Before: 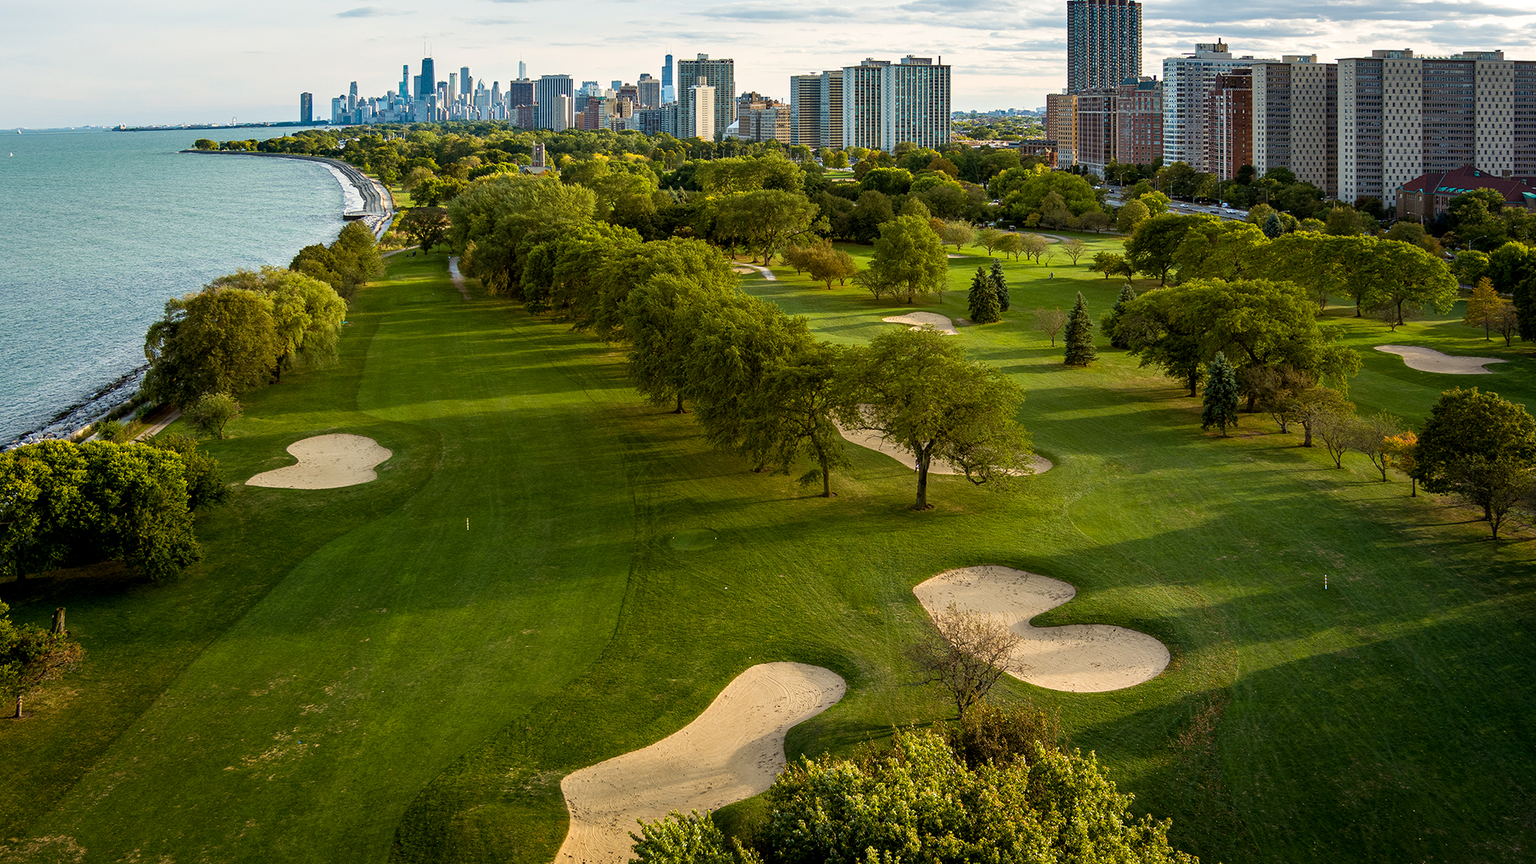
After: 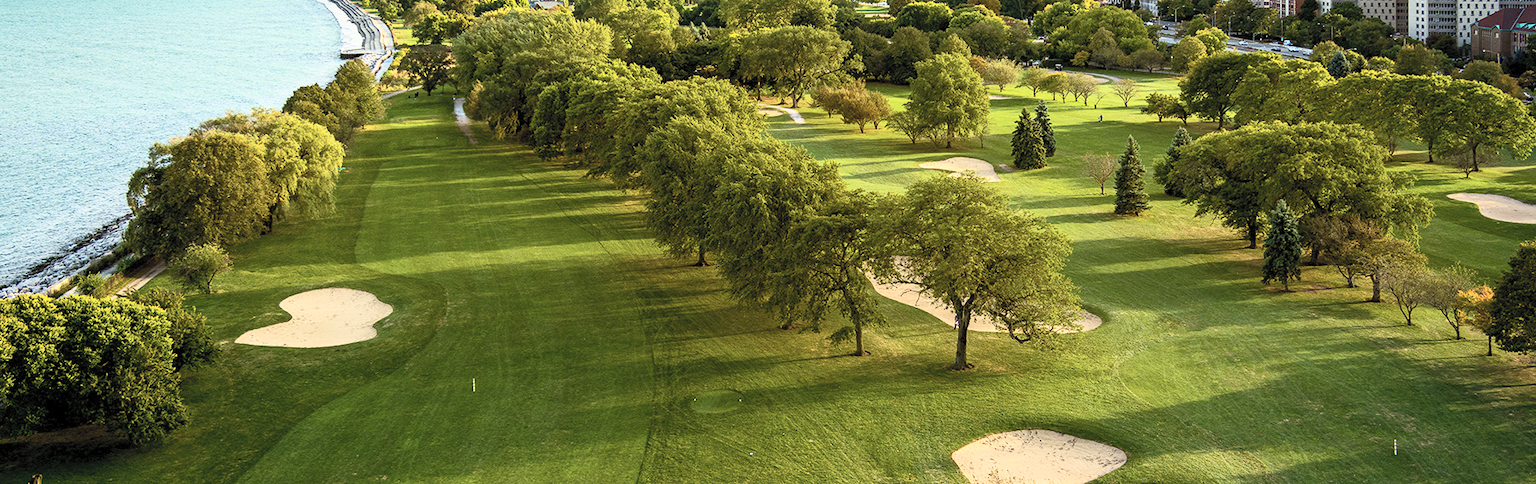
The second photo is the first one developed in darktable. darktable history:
crop: left 1.744%, top 19.225%, right 5.069%, bottom 28.357%
white balance: red 1, blue 1
contrast brightness saturation: contrast 0.39, brightness 0.53
